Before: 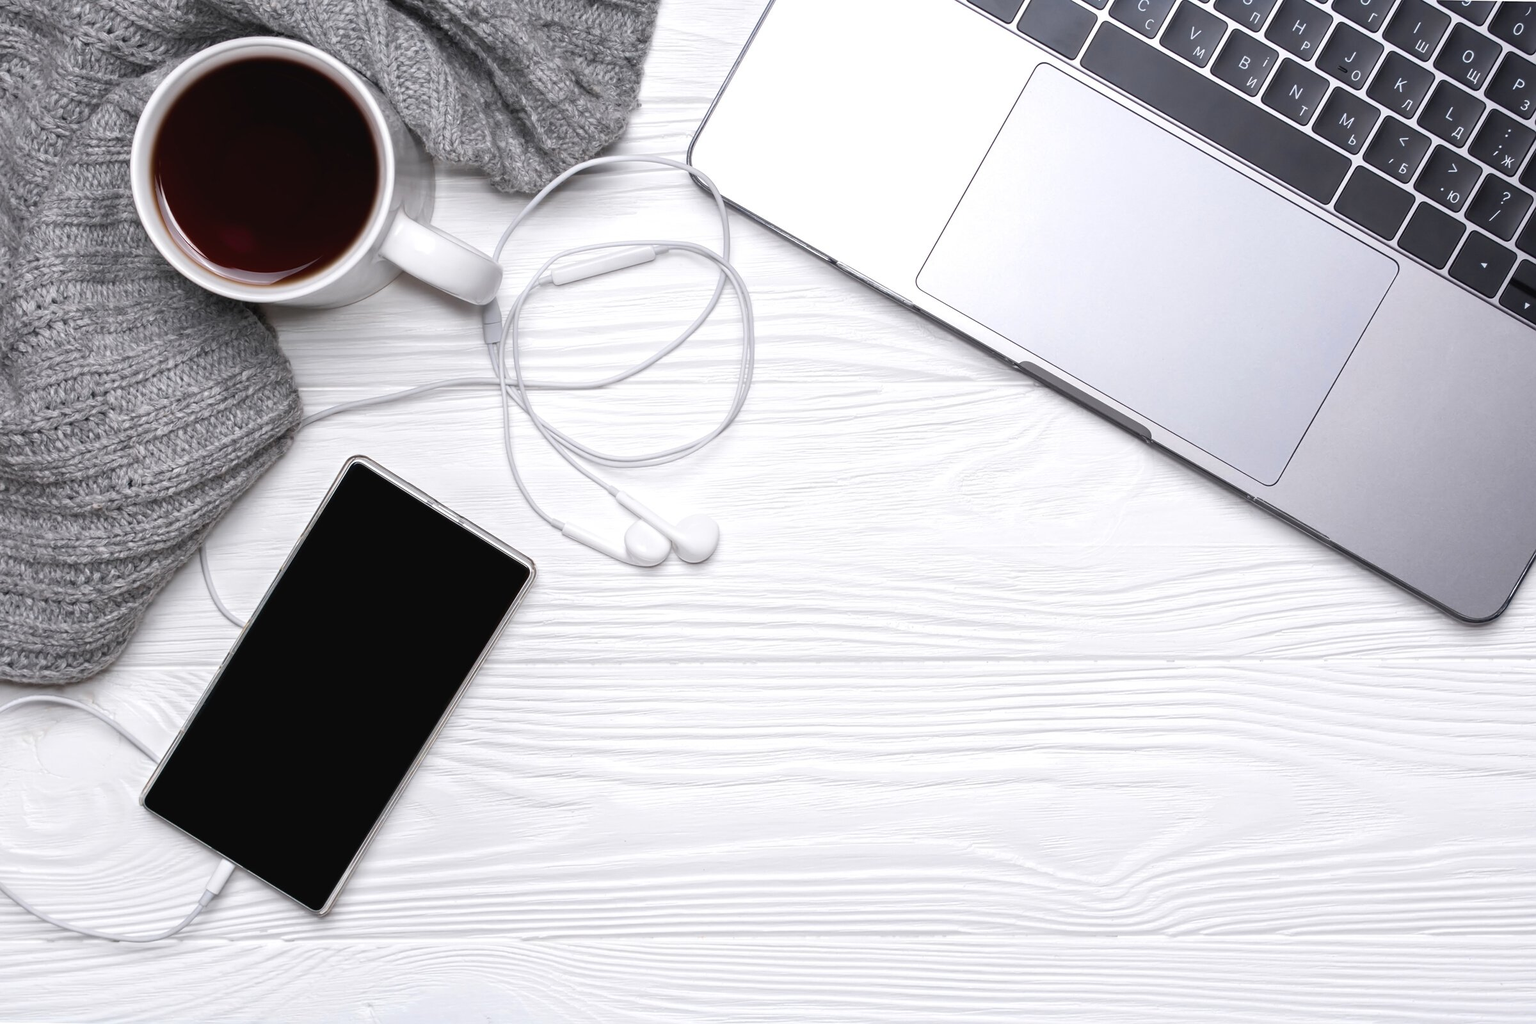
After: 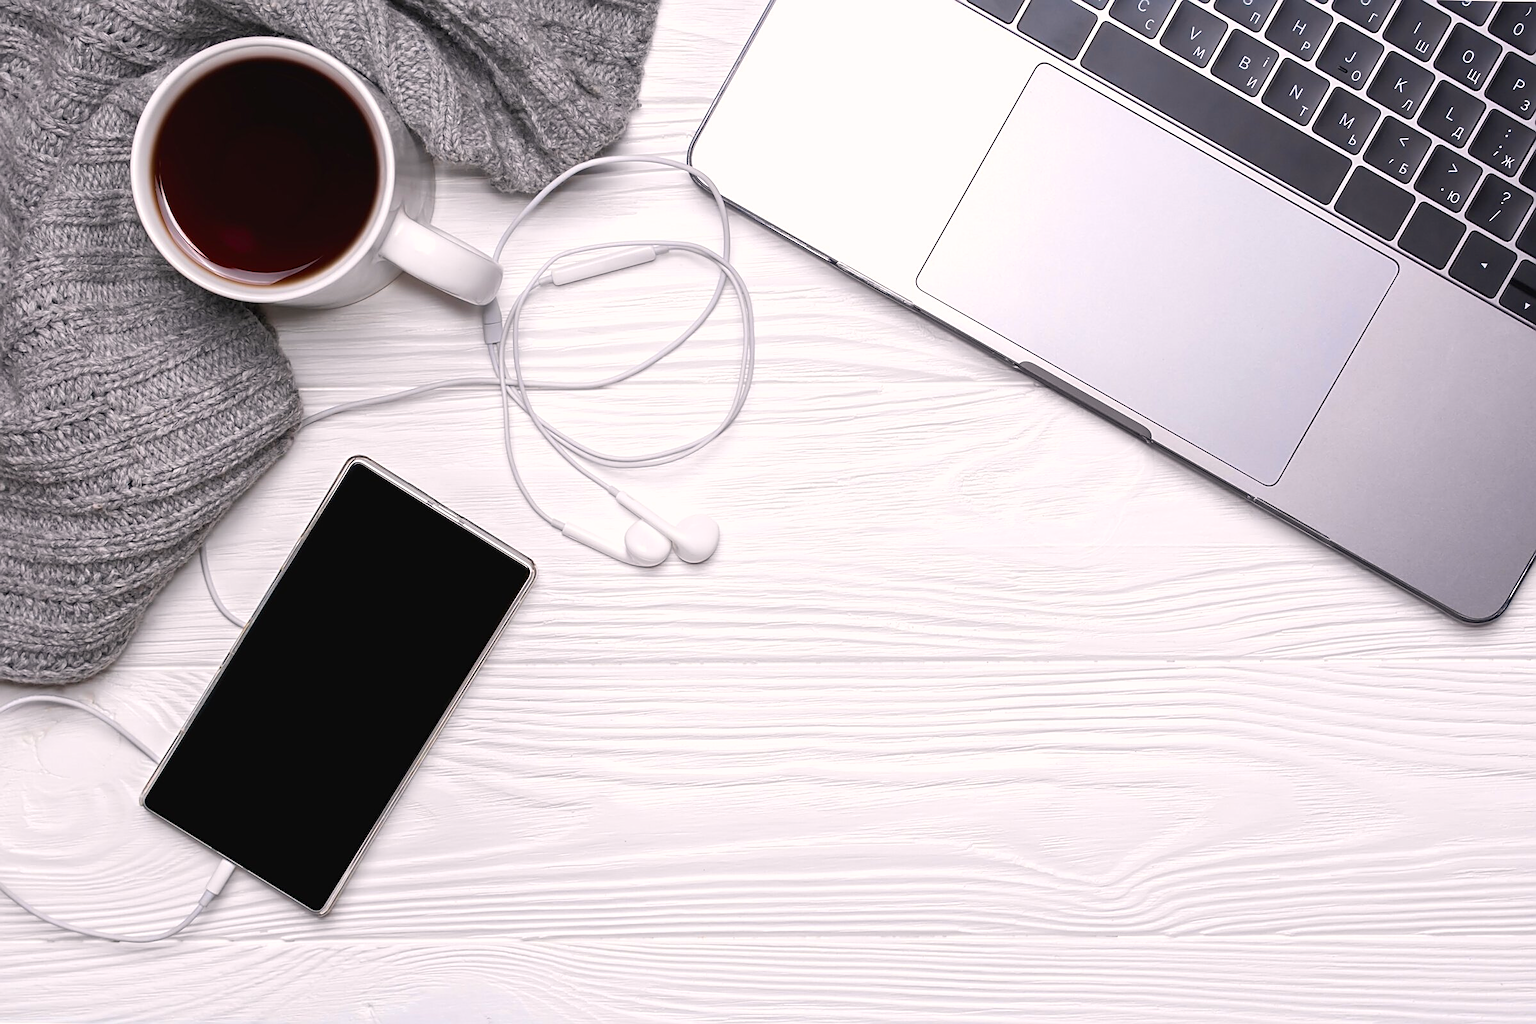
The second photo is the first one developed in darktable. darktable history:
color correction: highlights a* 3.22, highlights b* 1.93, saturation 1.19
sharpen: on, module defaults
